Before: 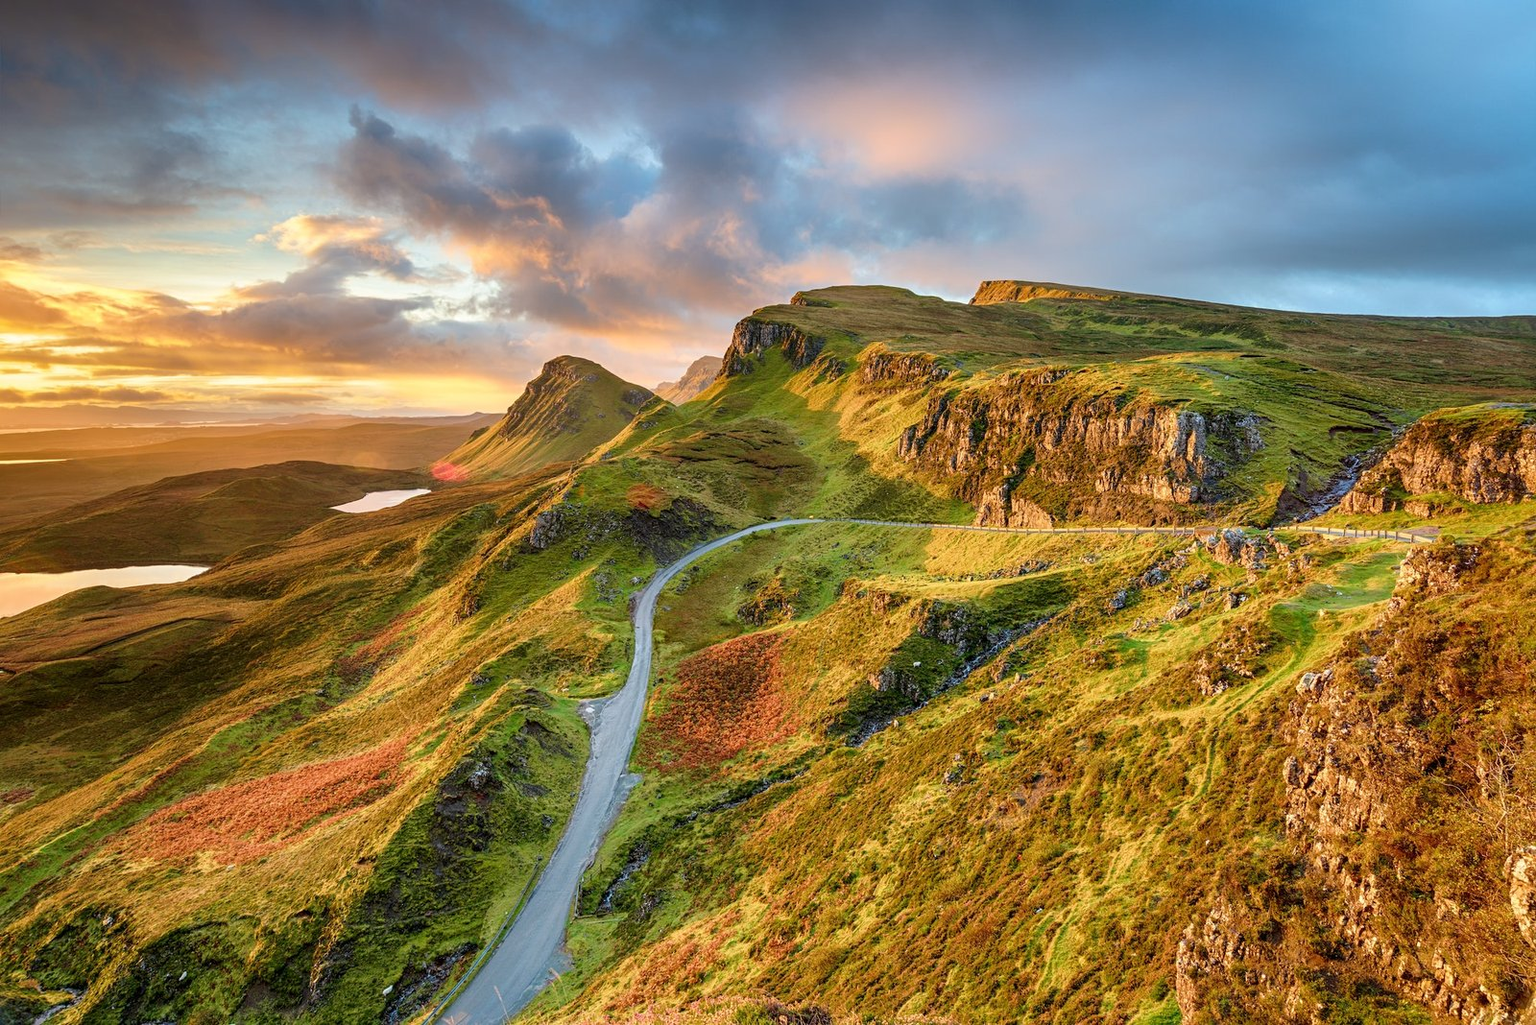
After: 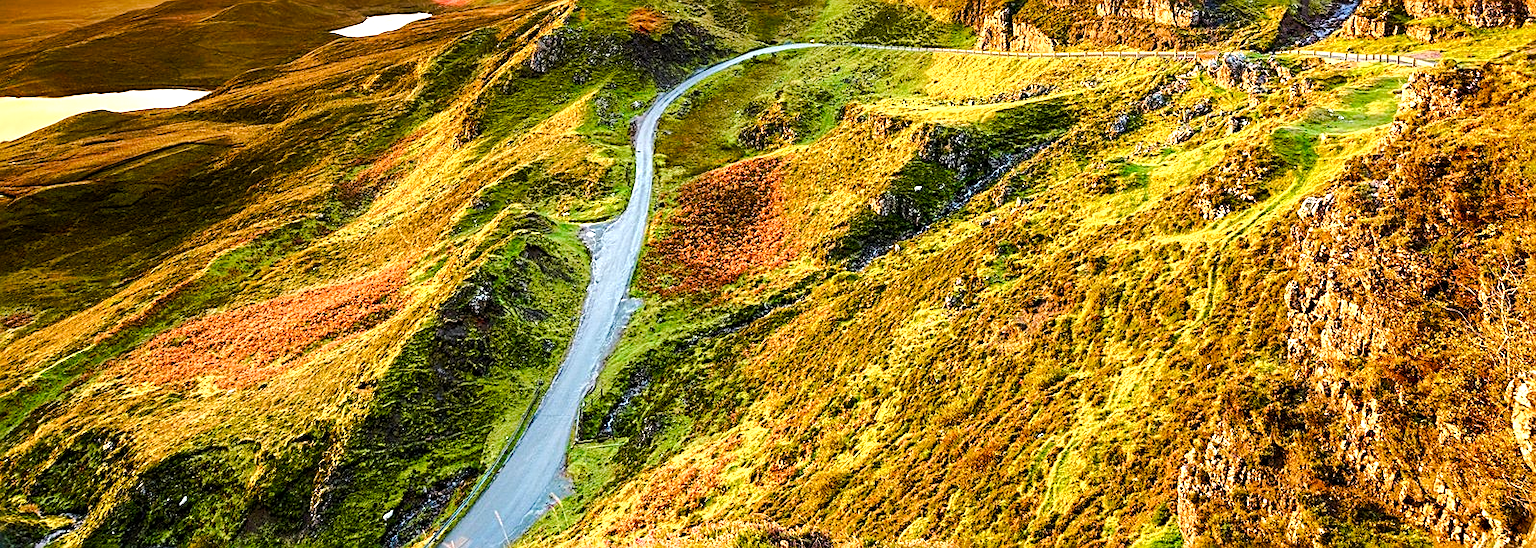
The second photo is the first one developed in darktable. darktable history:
color balance rgb: perceptual saturation grading › global saturation 27.534%, perceptual saturation grading › highlights -25.686%, perceptual saturation grading › shadows 24.814%, perceptual brilliance grading › mid-tones 9.616%, perceptual brilliance grading › shadows 15.379%, global vibrance 9.399%
crop and rotate: top 46.477%, right 0.106%
tone curve: curves: ch0 [(0, 0) (0.003, 0.003) (0.011, 0.011) (0.025, 0.025) (0.044, 0.044) (0.069, 0.068) (0.1, 0.099) (0.136, 0.134) (0.177, 0.175) (0.224, 0.222) (0.277, 0.274) (0.335, 0.331) (0.399, 0.395) (0.468, 0.463) (0.543, 0.554) (0.623, 0.632) (0.709, 0.716) (0.801, 0.805) (0.898, 0.9) (1, 1)], preserve colors none
sharpen: on, module defaults
tone equalizer: -8 EV -1.11 EV, -7 EV -1.01 EV, -6 EV -0.835 EV, -5 EV -0.558 EV, -3 EV 0.604 EV, -2 EV 0.844 EV, -1 EV 1.01 EV, +0 EV 1.07 EV, edges refinement/feathering 500, mask exposure compensation -1.57 EV, preserve details no
